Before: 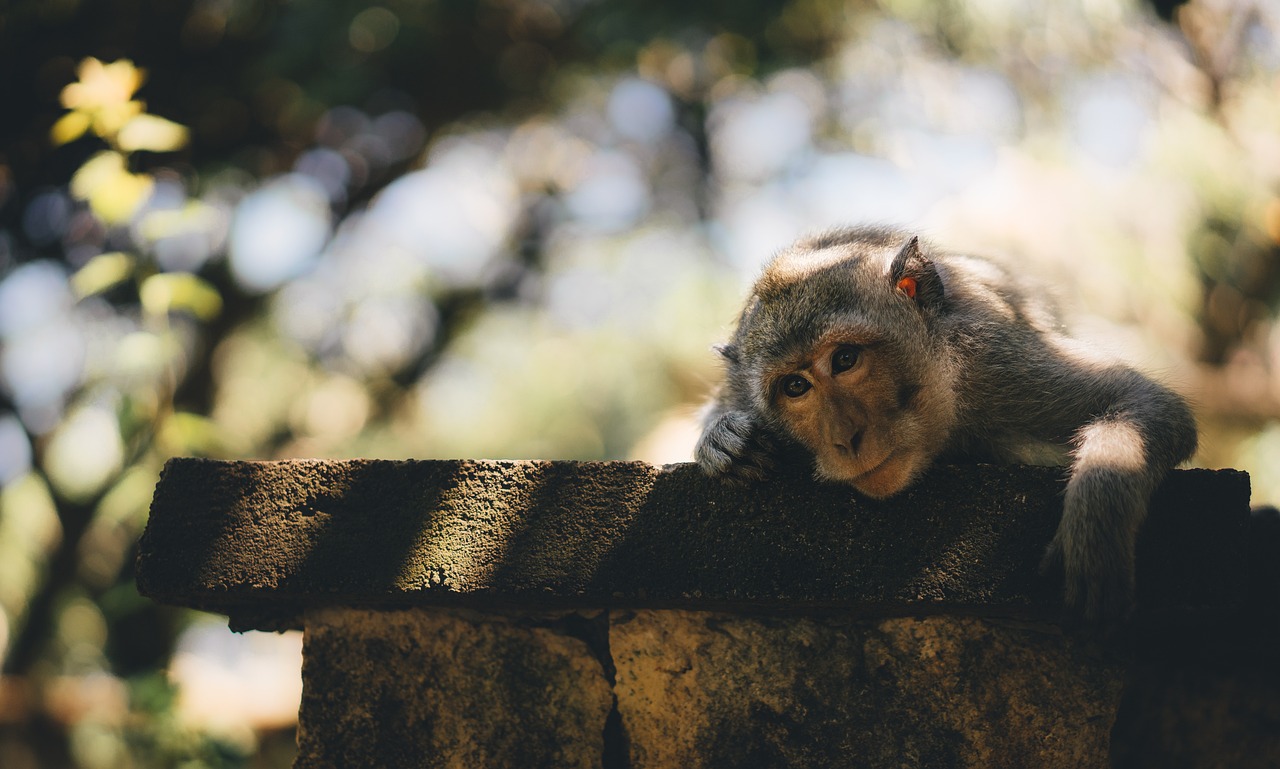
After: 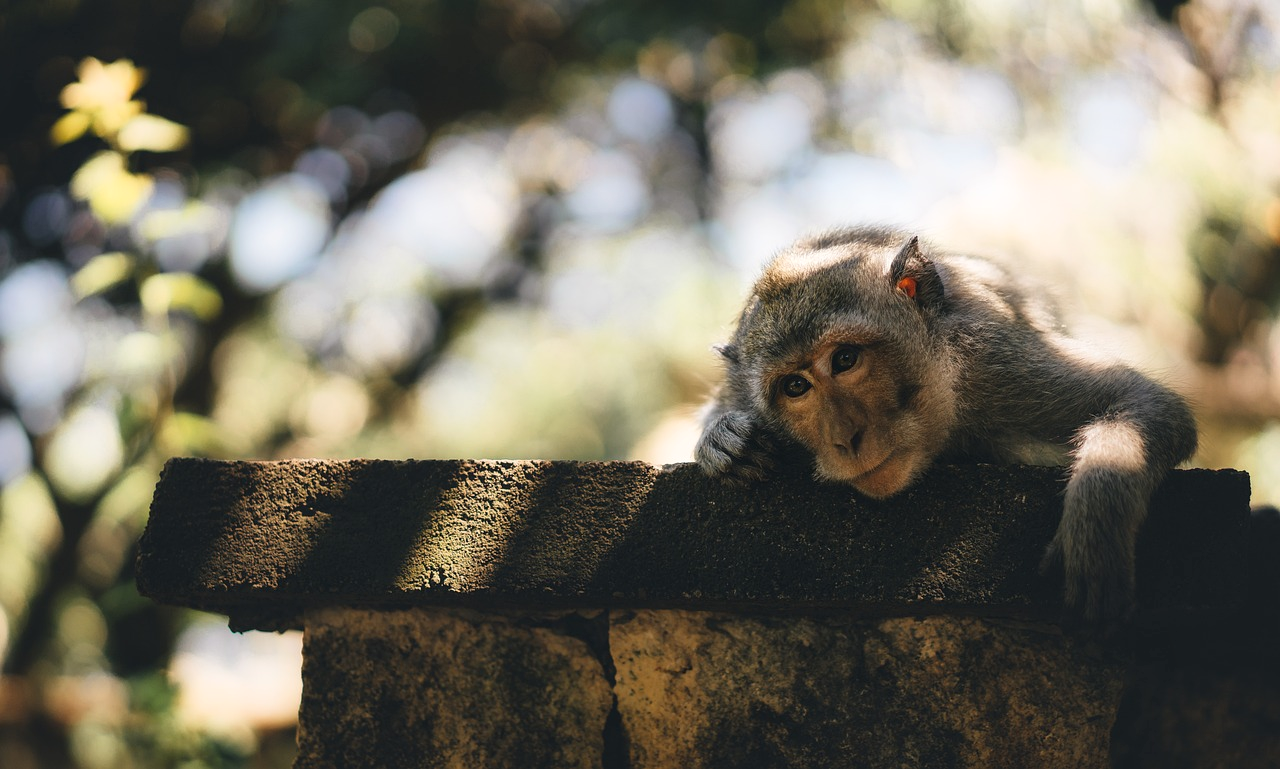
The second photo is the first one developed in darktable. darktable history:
local contrast: mode bilateral grid, contrast 20, coarseness 51, detail 119%, midtone range 0.2
shadows and highlights: shadows -0.375, highlights 38.23
